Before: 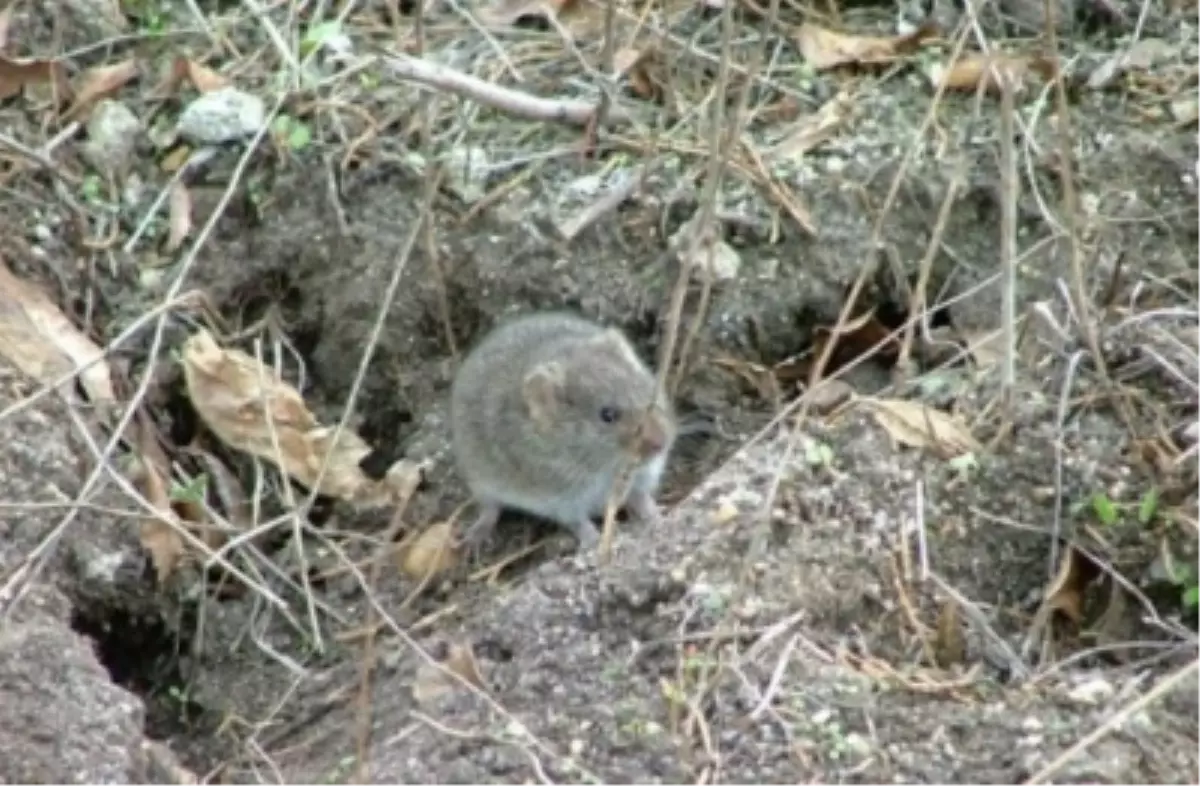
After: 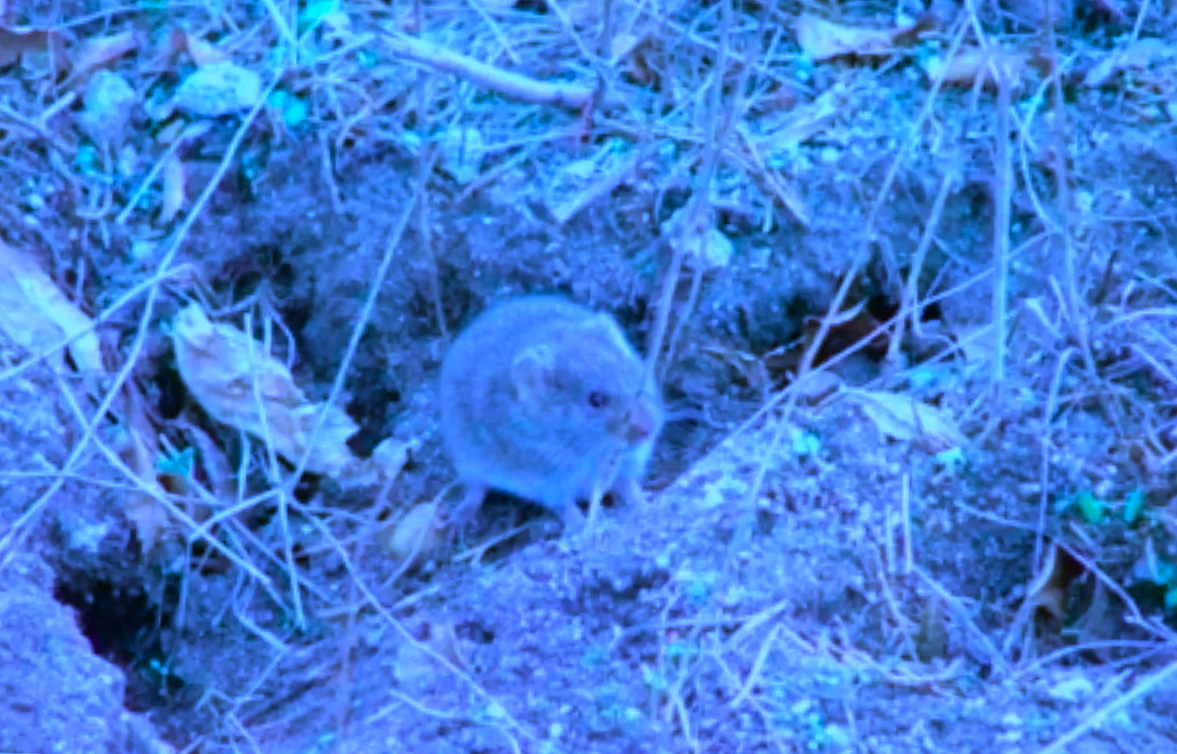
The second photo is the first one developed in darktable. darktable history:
tone equalizer: on, module defaults
rotate and perspective: rotation 1.57°, crop left 0.018, crop right 0.982, crop top 0.039, crop bottom 0.961
color calibration: output R [0.948, 0.091, -0.04, 0], output G [-0.3, 1.384, -0.085, 0], output B [-0.108, 0.061, 1.08, 0], illuminant as shot in camera, x 0.484, y 0.43, temperature 2405.29 K
